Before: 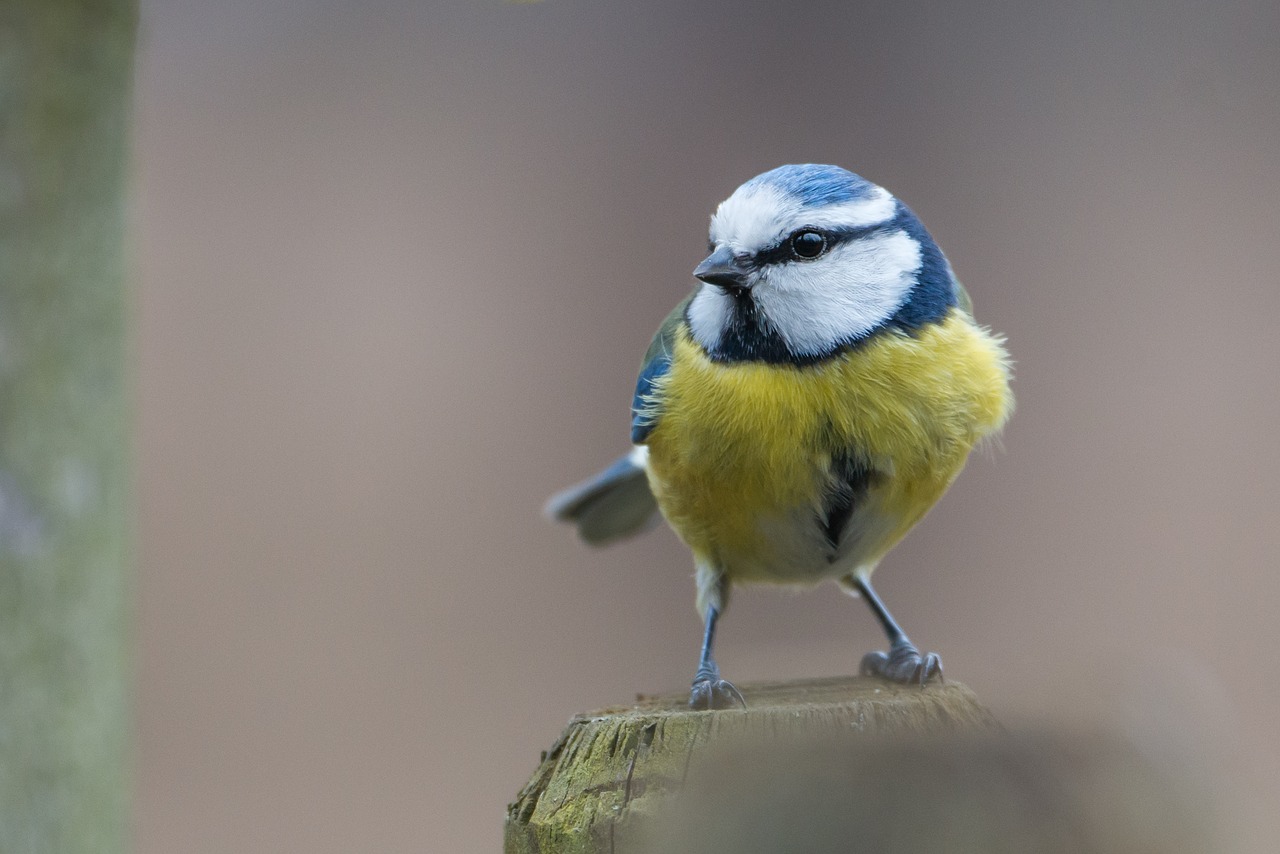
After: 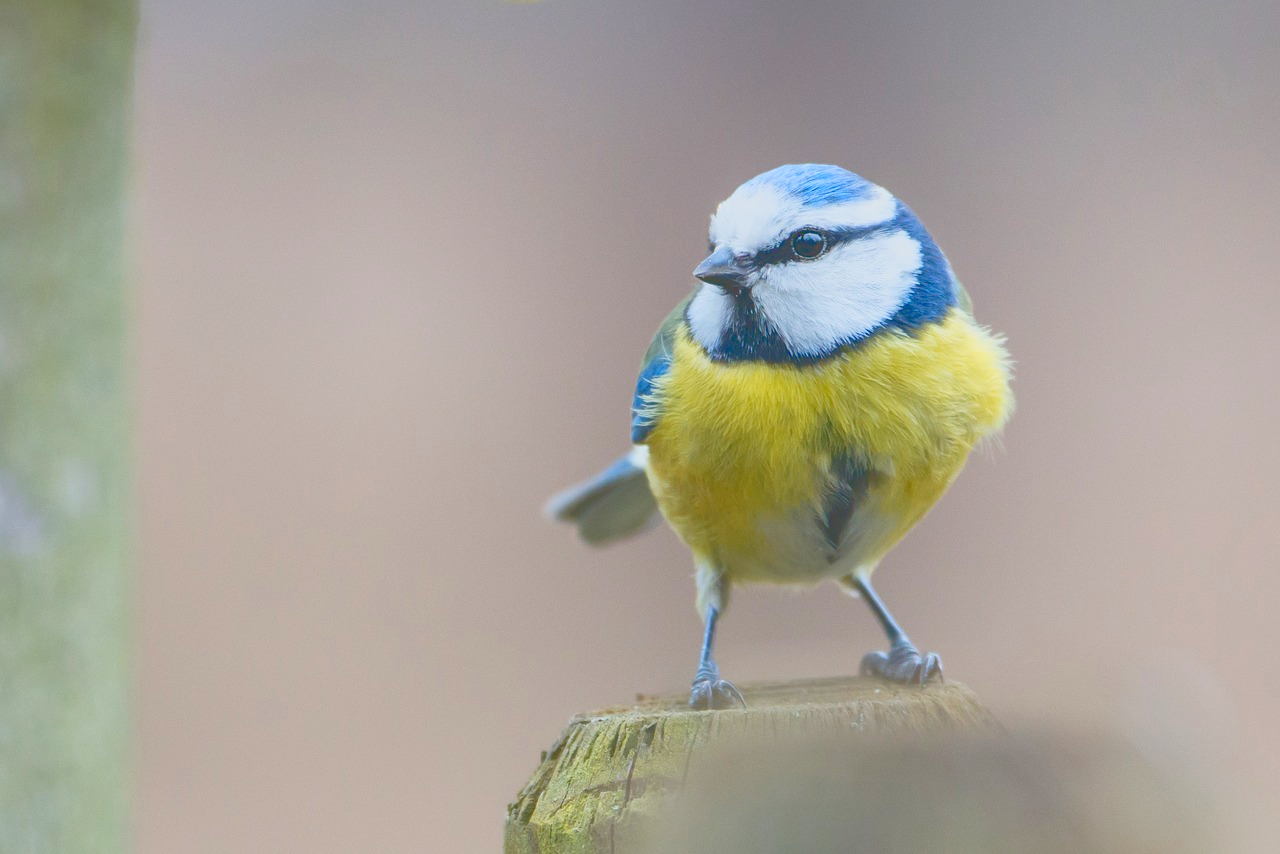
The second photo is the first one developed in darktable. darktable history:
tone curve: curves: ch0 [(0, 0.148) (0.191, 0.225) (0.712, 0.695) (0.864, 0.797) (1, 0.839)]
levels: levels [0, 0.397, 0.955]
